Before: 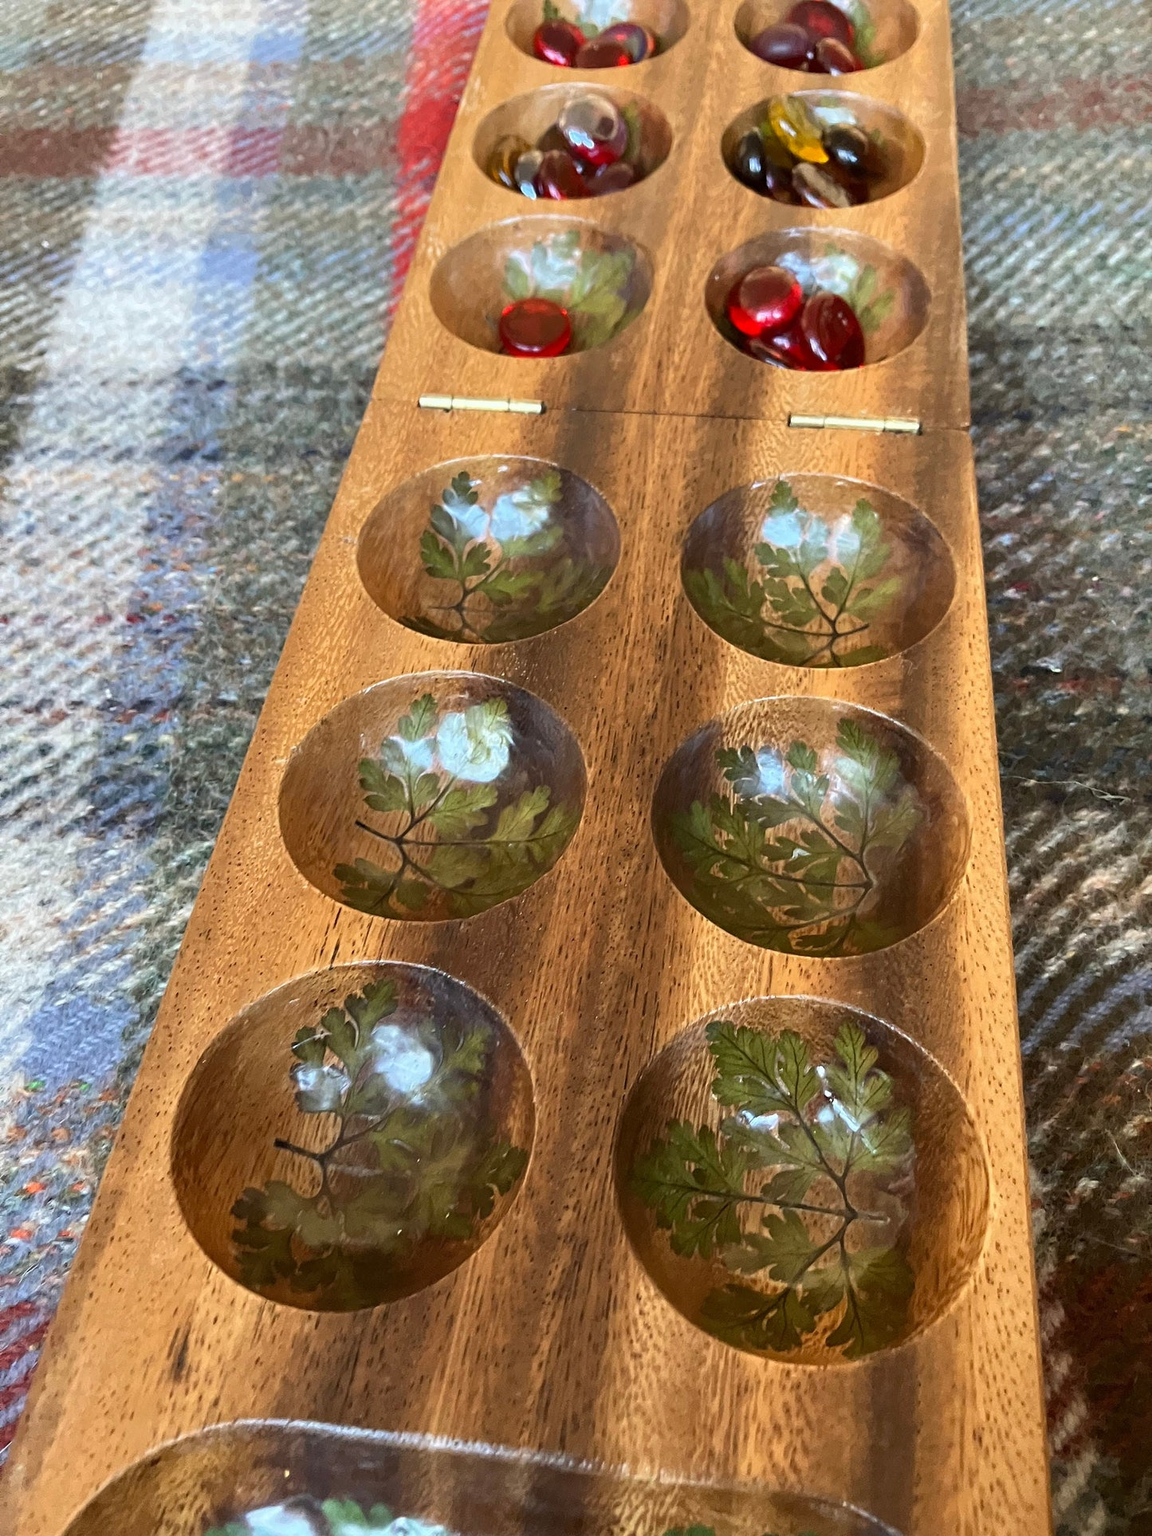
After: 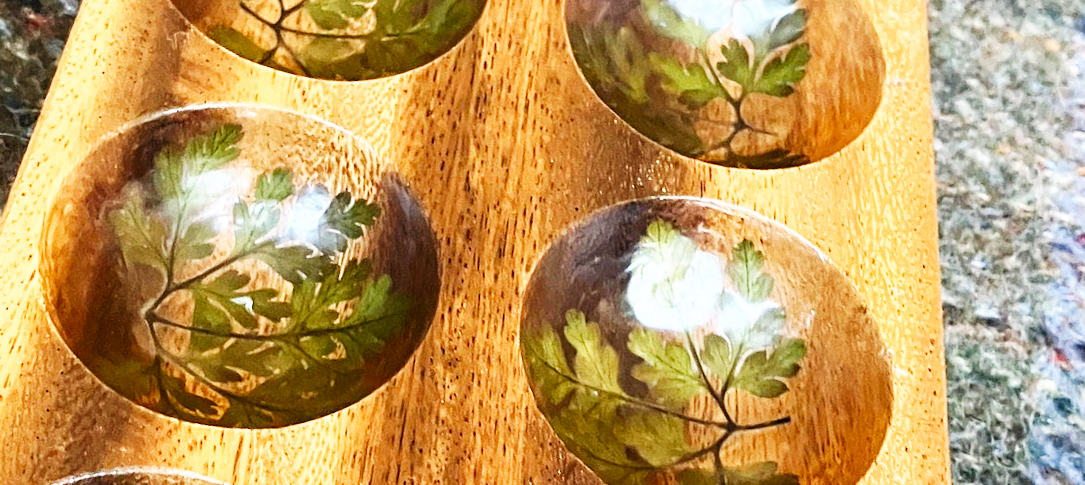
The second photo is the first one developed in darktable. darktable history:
base curve: curves: ch0 [(0, 0) (0.007, 0.004) (0.027, 0.03) (0.046, 0.07) (0.207, 0.54) (0.442, 0.872) (0.673, 0.972) (1, 1)], preserve colors none
crop and rotate: angle 16.12°, top 30.835%, bottom 35.653%
